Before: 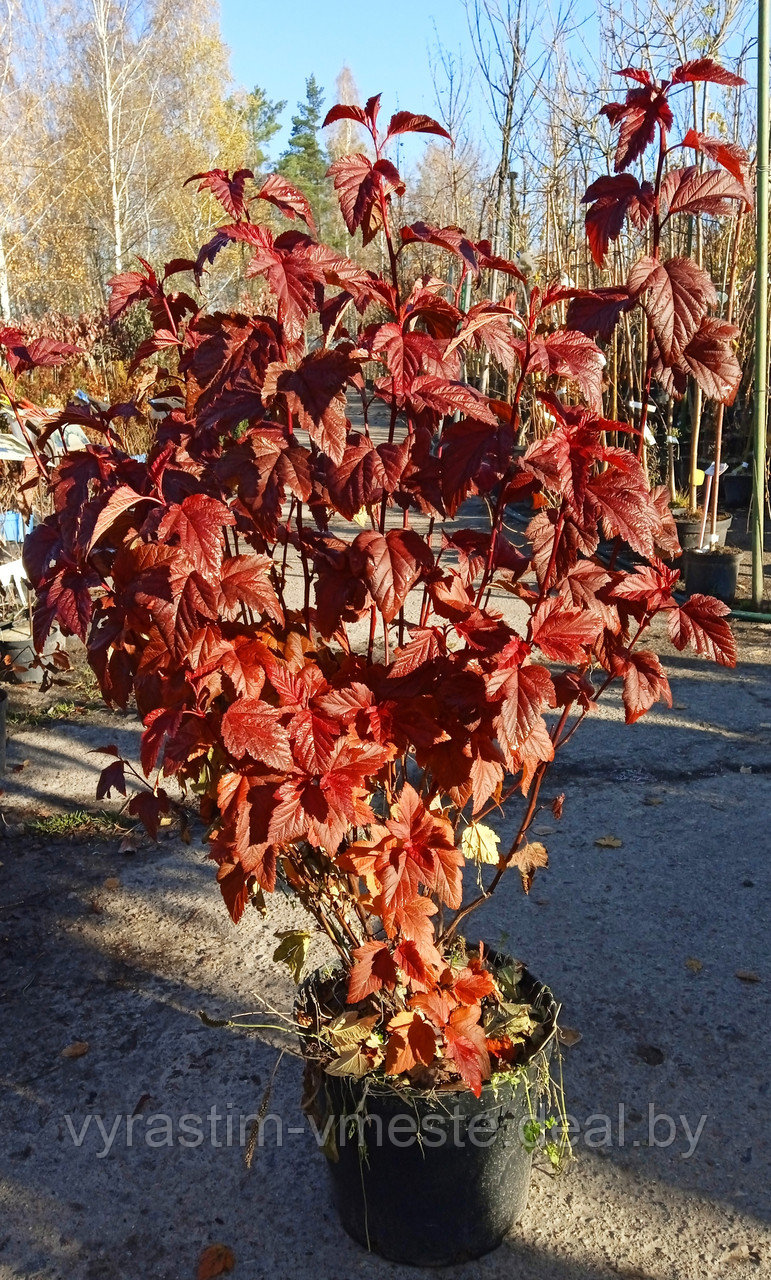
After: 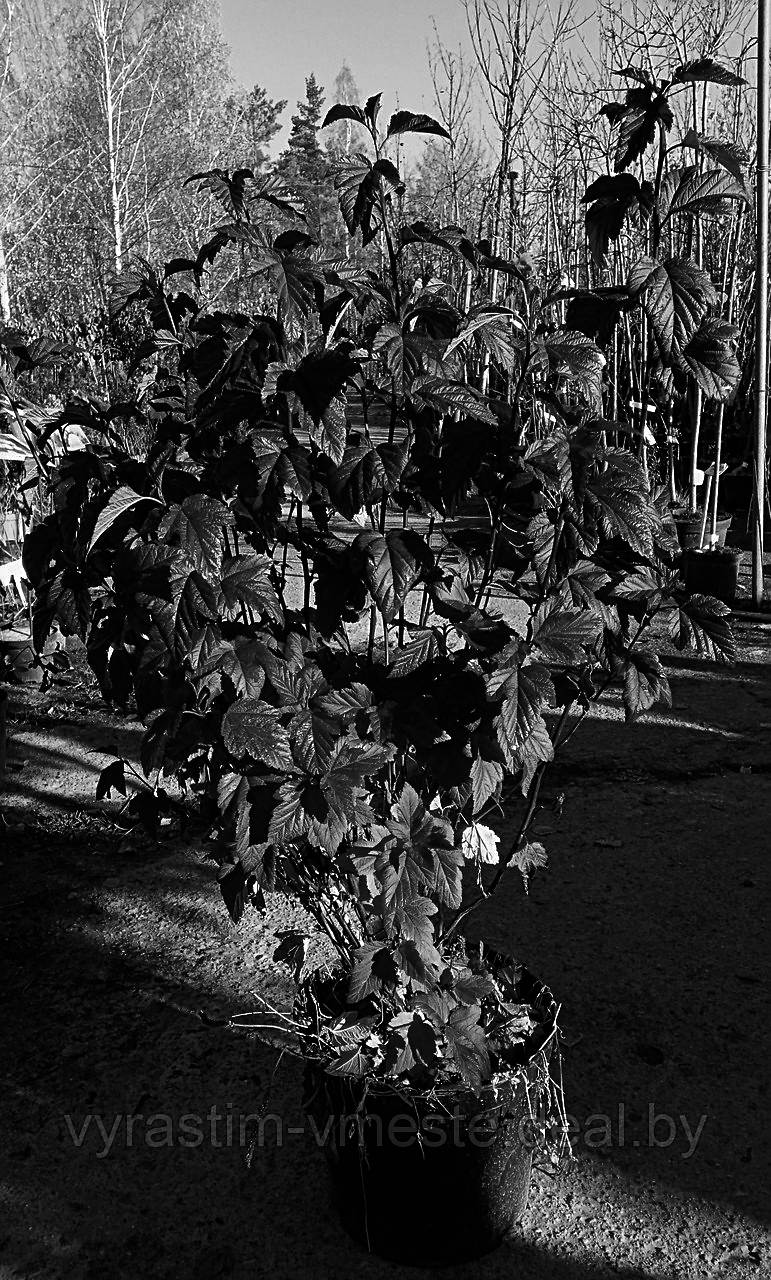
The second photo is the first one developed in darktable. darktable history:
contrast brightness saturation: contrast -0.03, brightness -0.59, saturation -1
sharpen: on, module defaults
